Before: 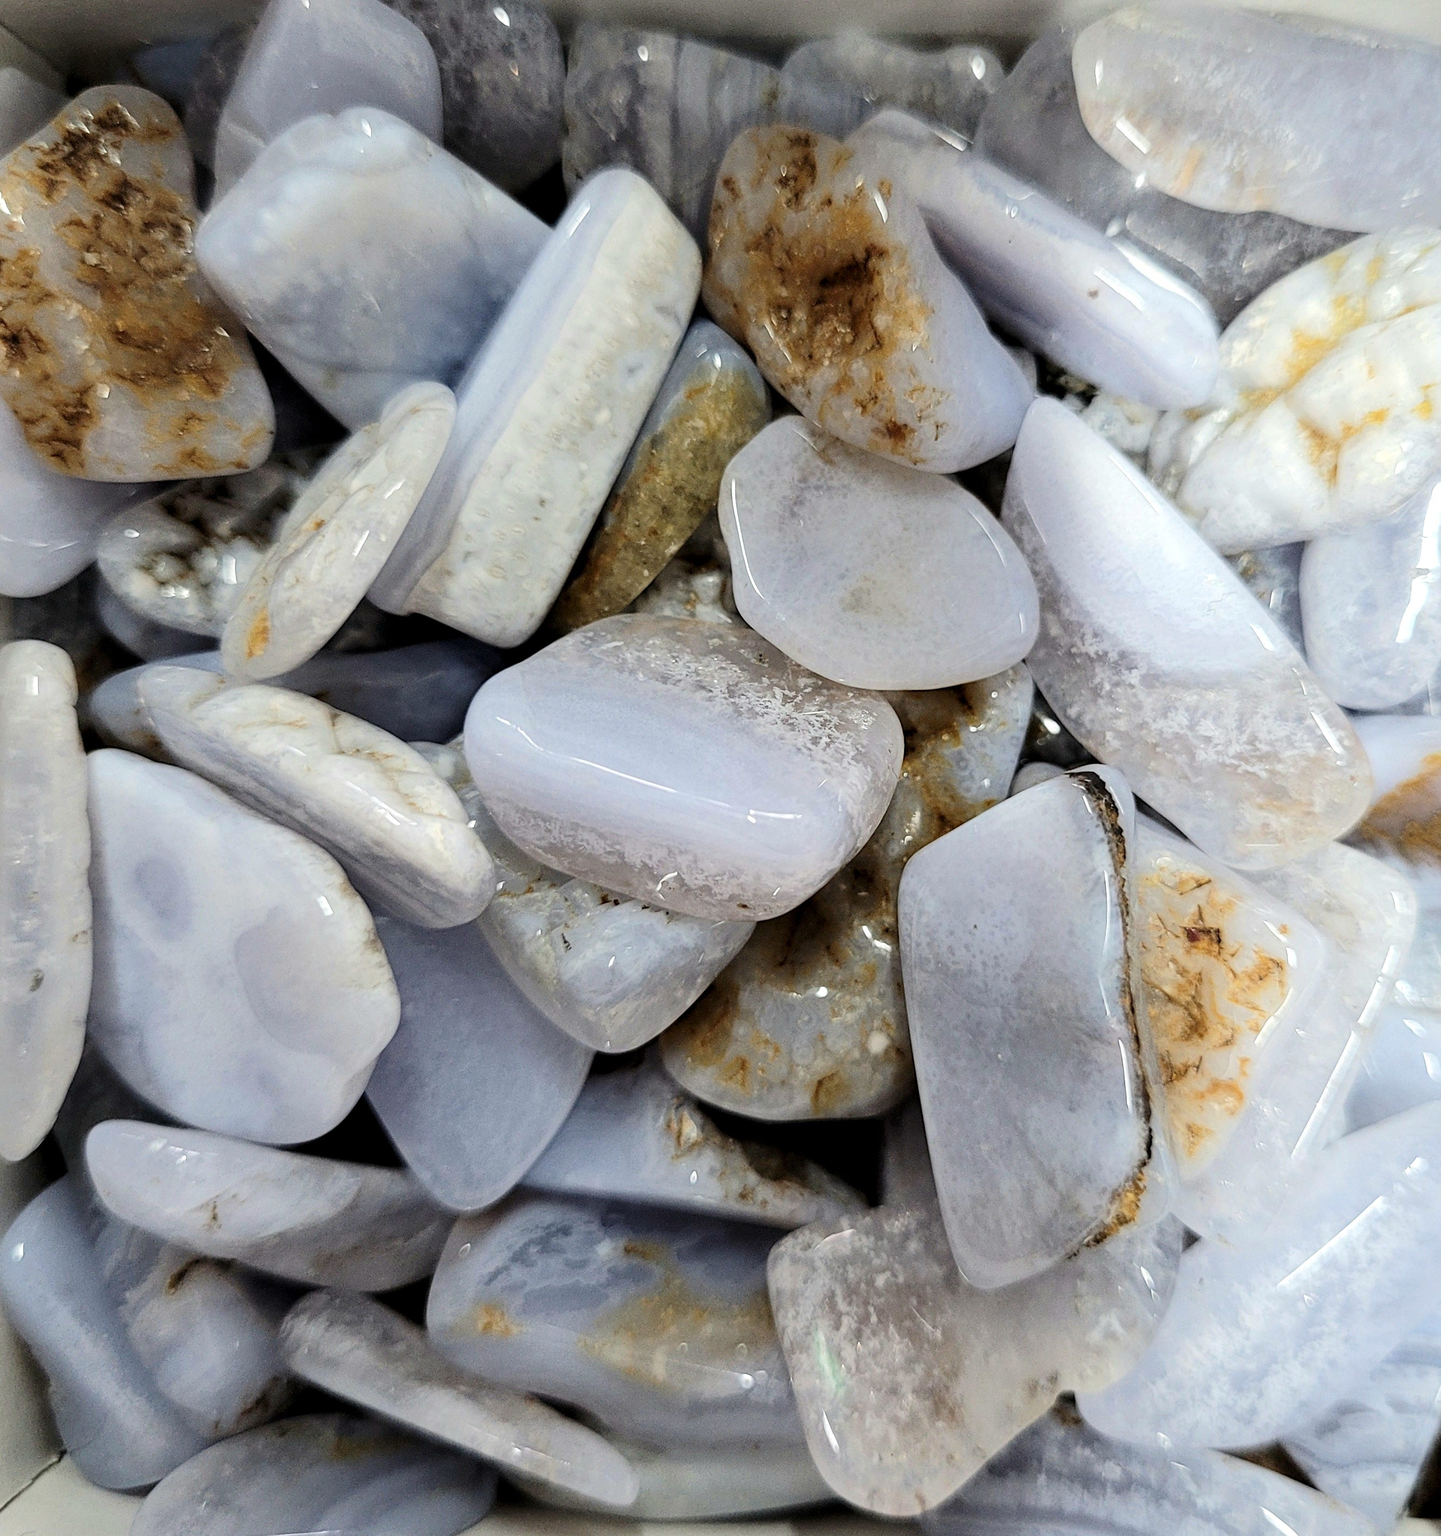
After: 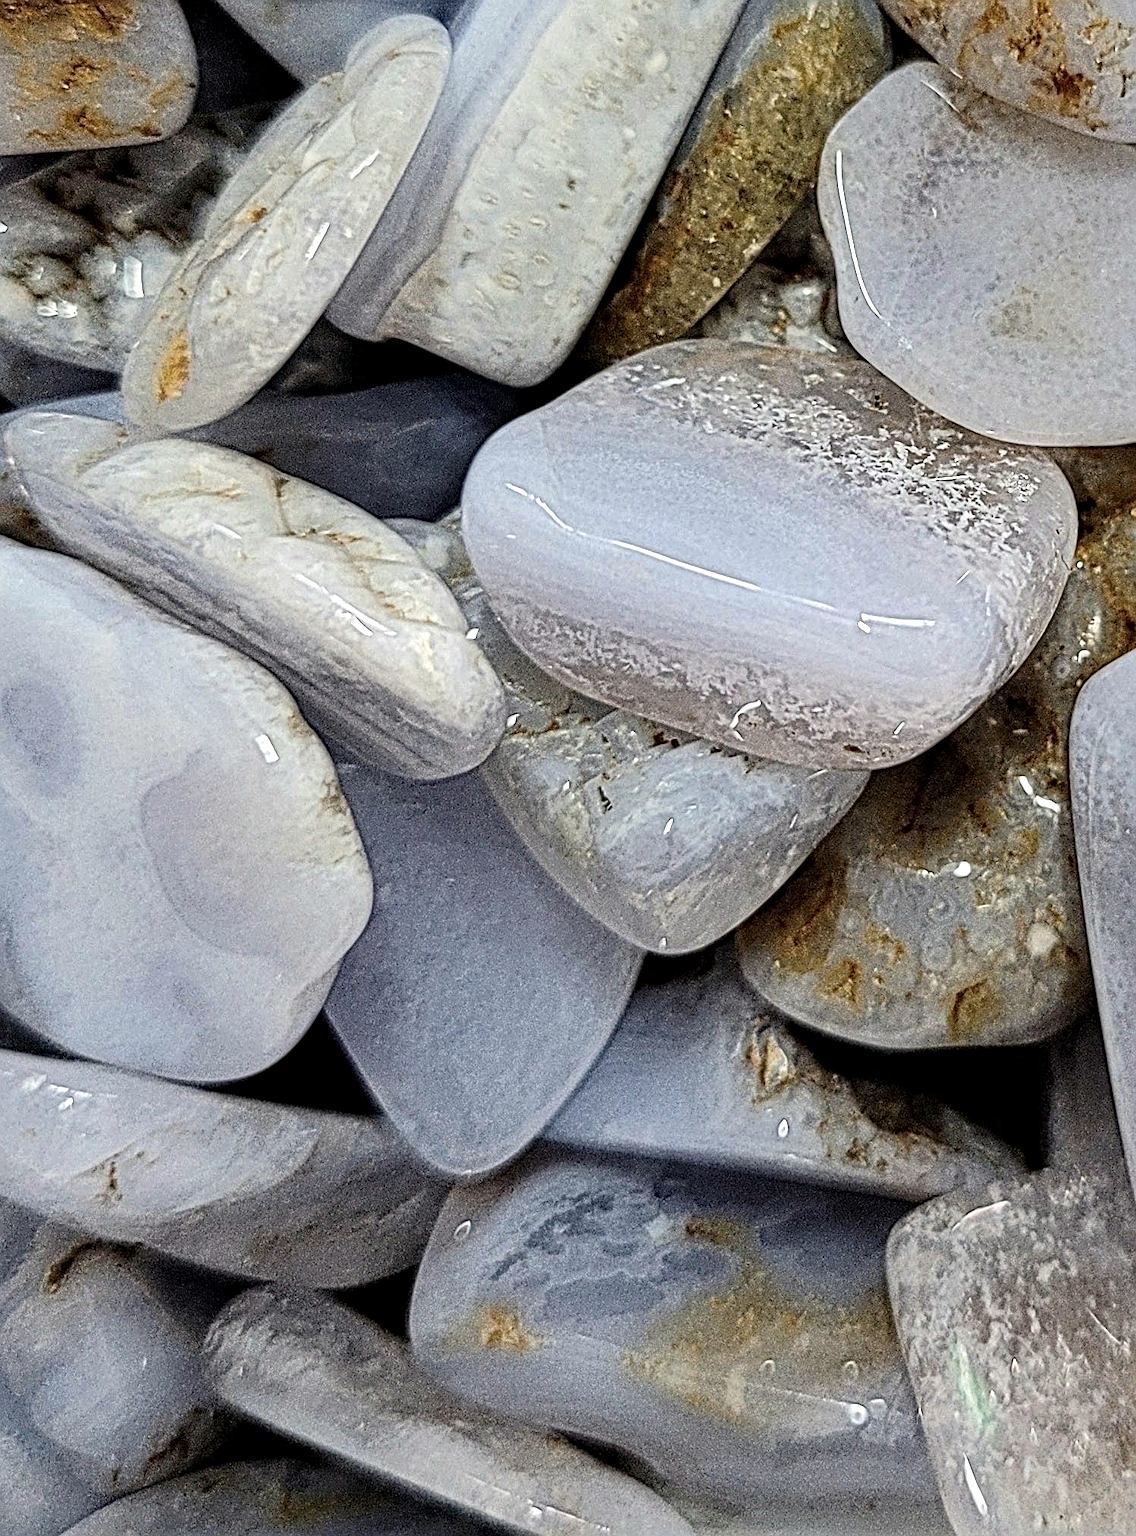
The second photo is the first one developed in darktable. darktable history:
crop: left 9.332%, top 24.197%, right 34.326%, bottom 4.385%
local contrast: mode bilateral grid, contrast 21, coarseness 4, detail 299%, midtone range 0.2
